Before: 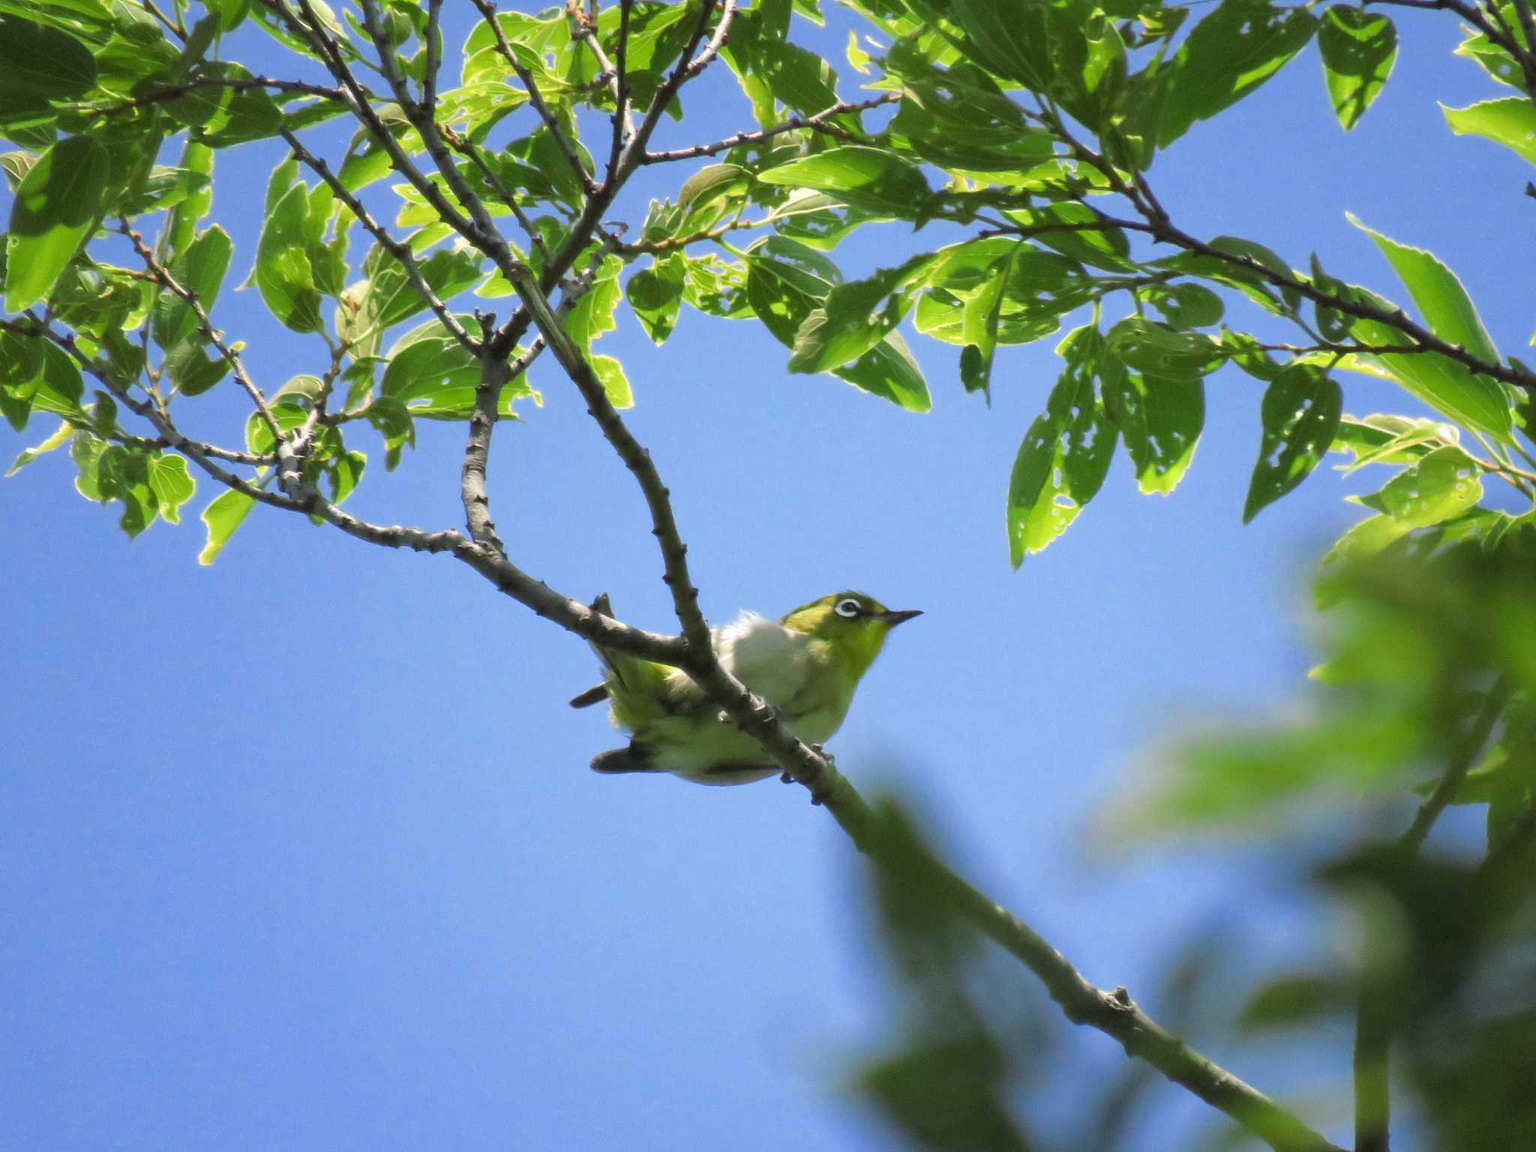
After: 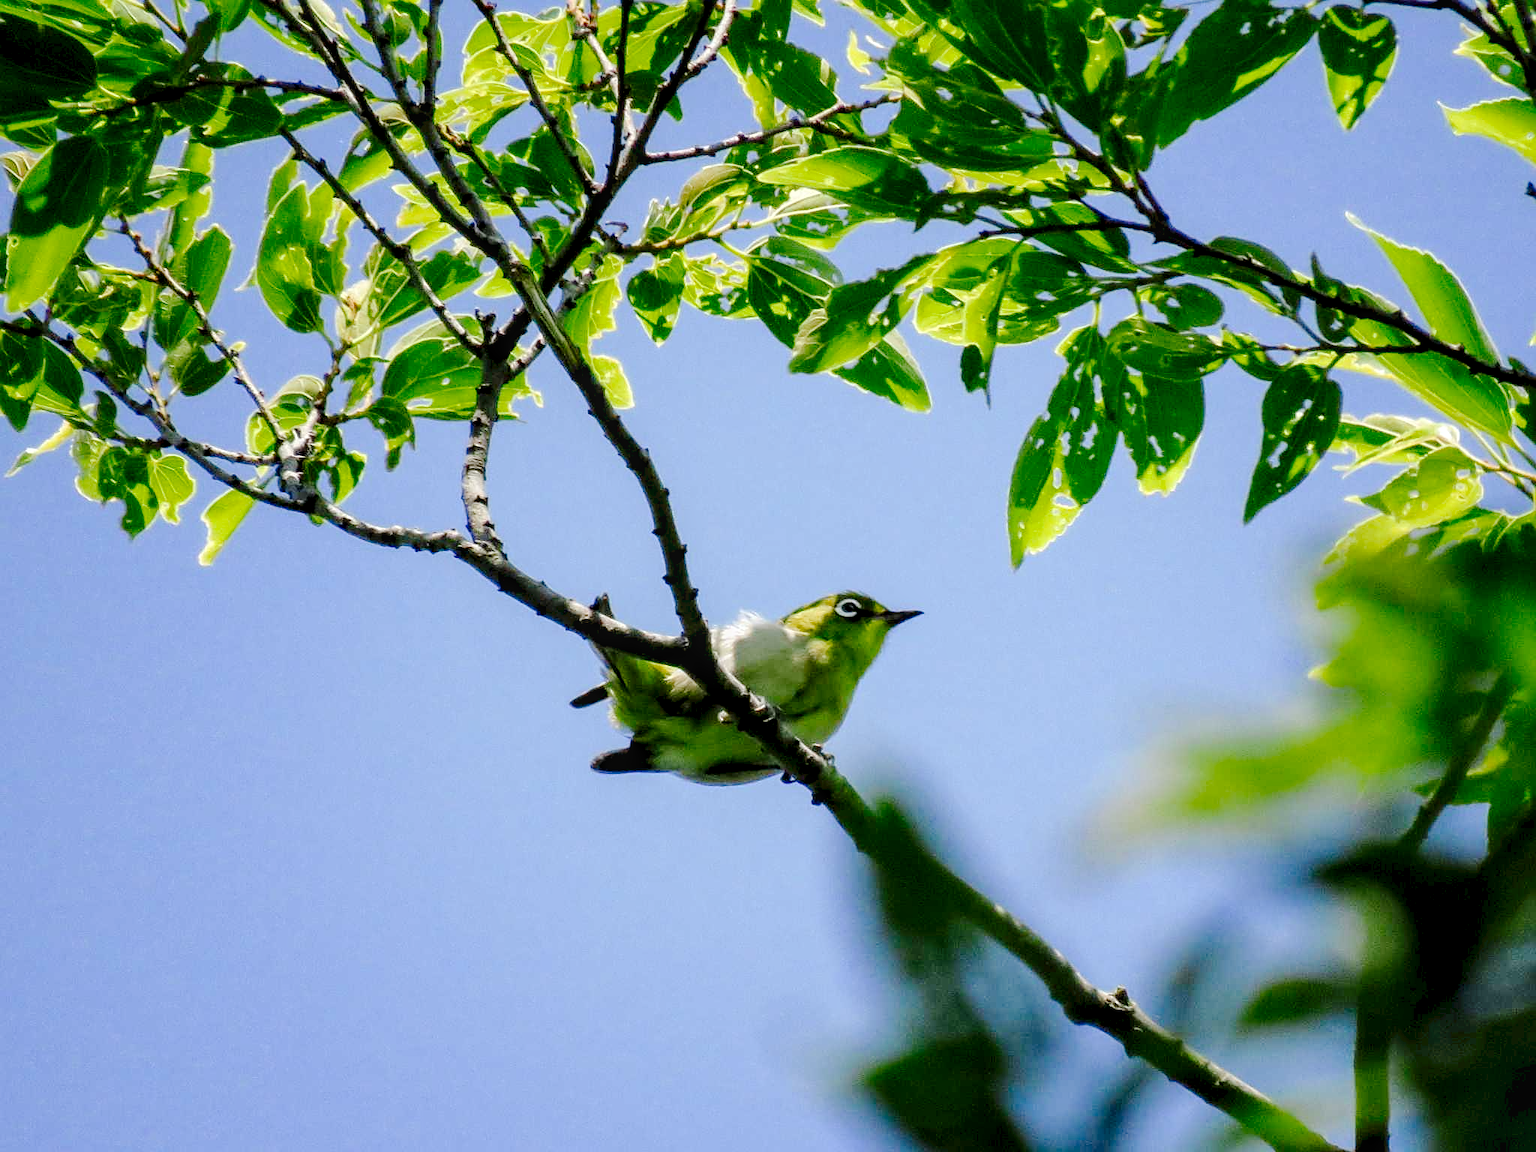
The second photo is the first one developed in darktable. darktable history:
tone curve: curves: ch0 [(0, 0) (0.003, 0.034) (0.011, 0.038) (0.025, 0.046) (0.044, 0.054) (0.069, 0.06) (0.1, 0.079) (0.136, 0.114) (0.177, 0.151) (0.224, 0.213) (0.277, 0.293) (0.335, 0.385) (0.399, 0.482) (0.468, 0.578) (0.543, 0.655) (0.623, 0.724) (0.709, 0.786) (0.801, 0.854) (0.898, 0.922) (1, 1)], preserve colors none
exposure: black level correction 0.029, exposure -0.073 EV, compensate exposure bias true, compensate highlight preservation false
sharpen: on, module defaults
local contrast: on, module defaults
